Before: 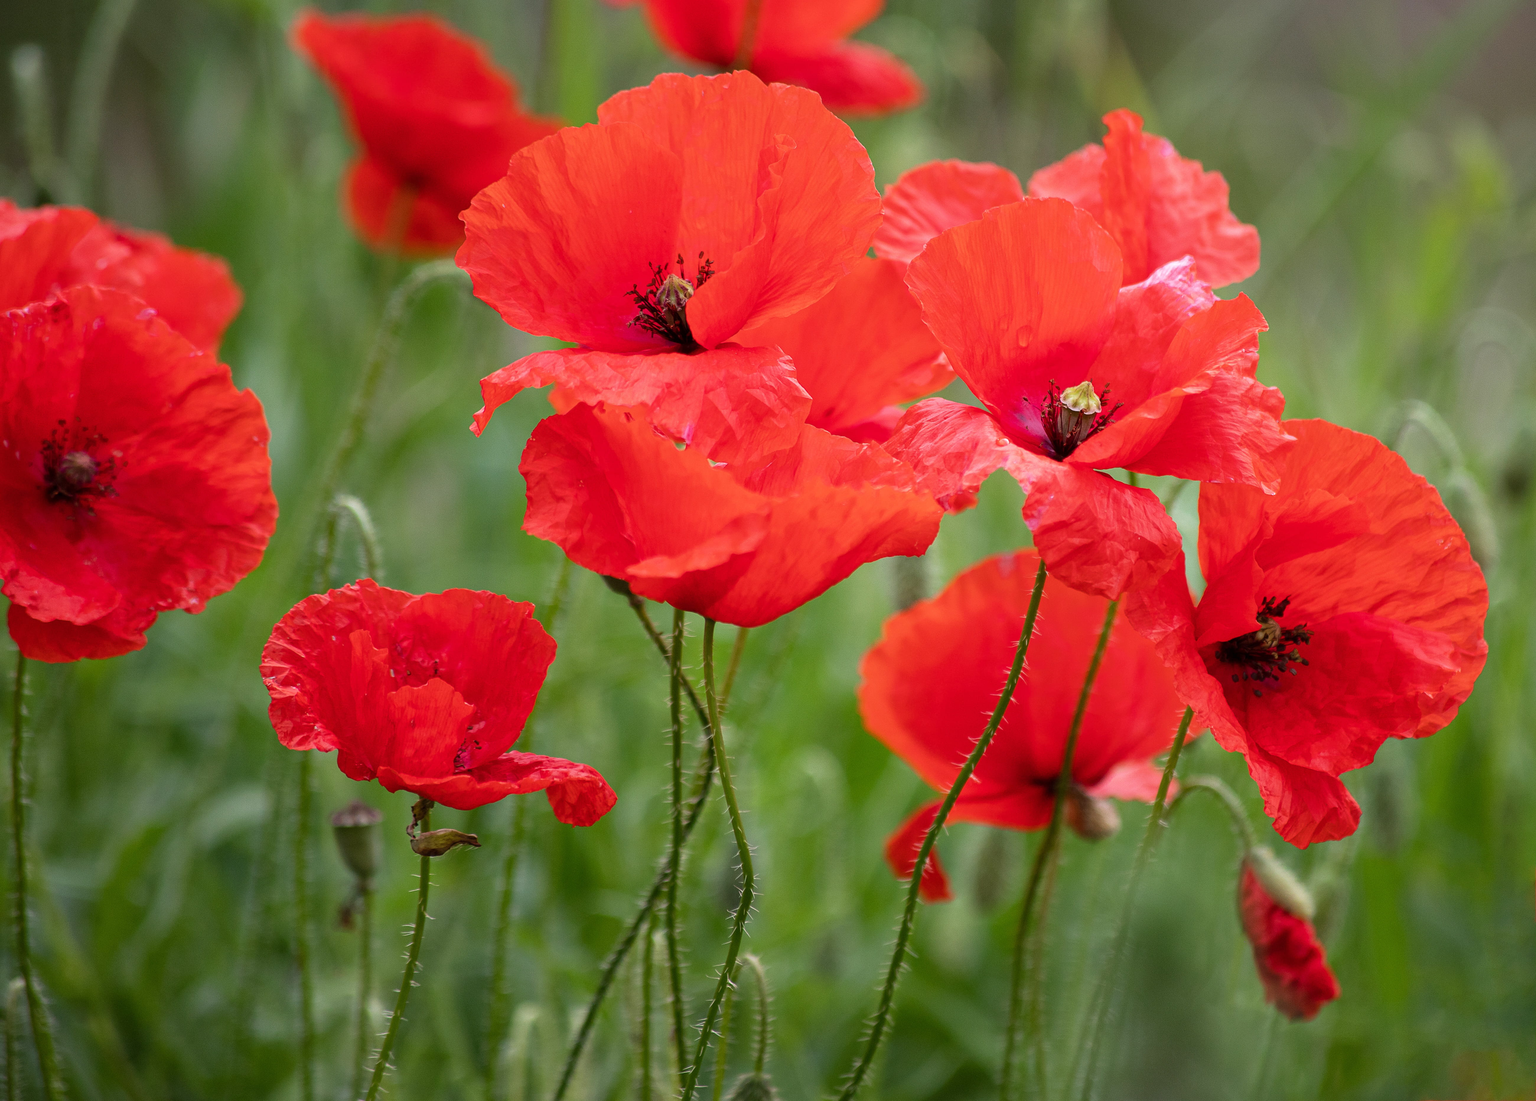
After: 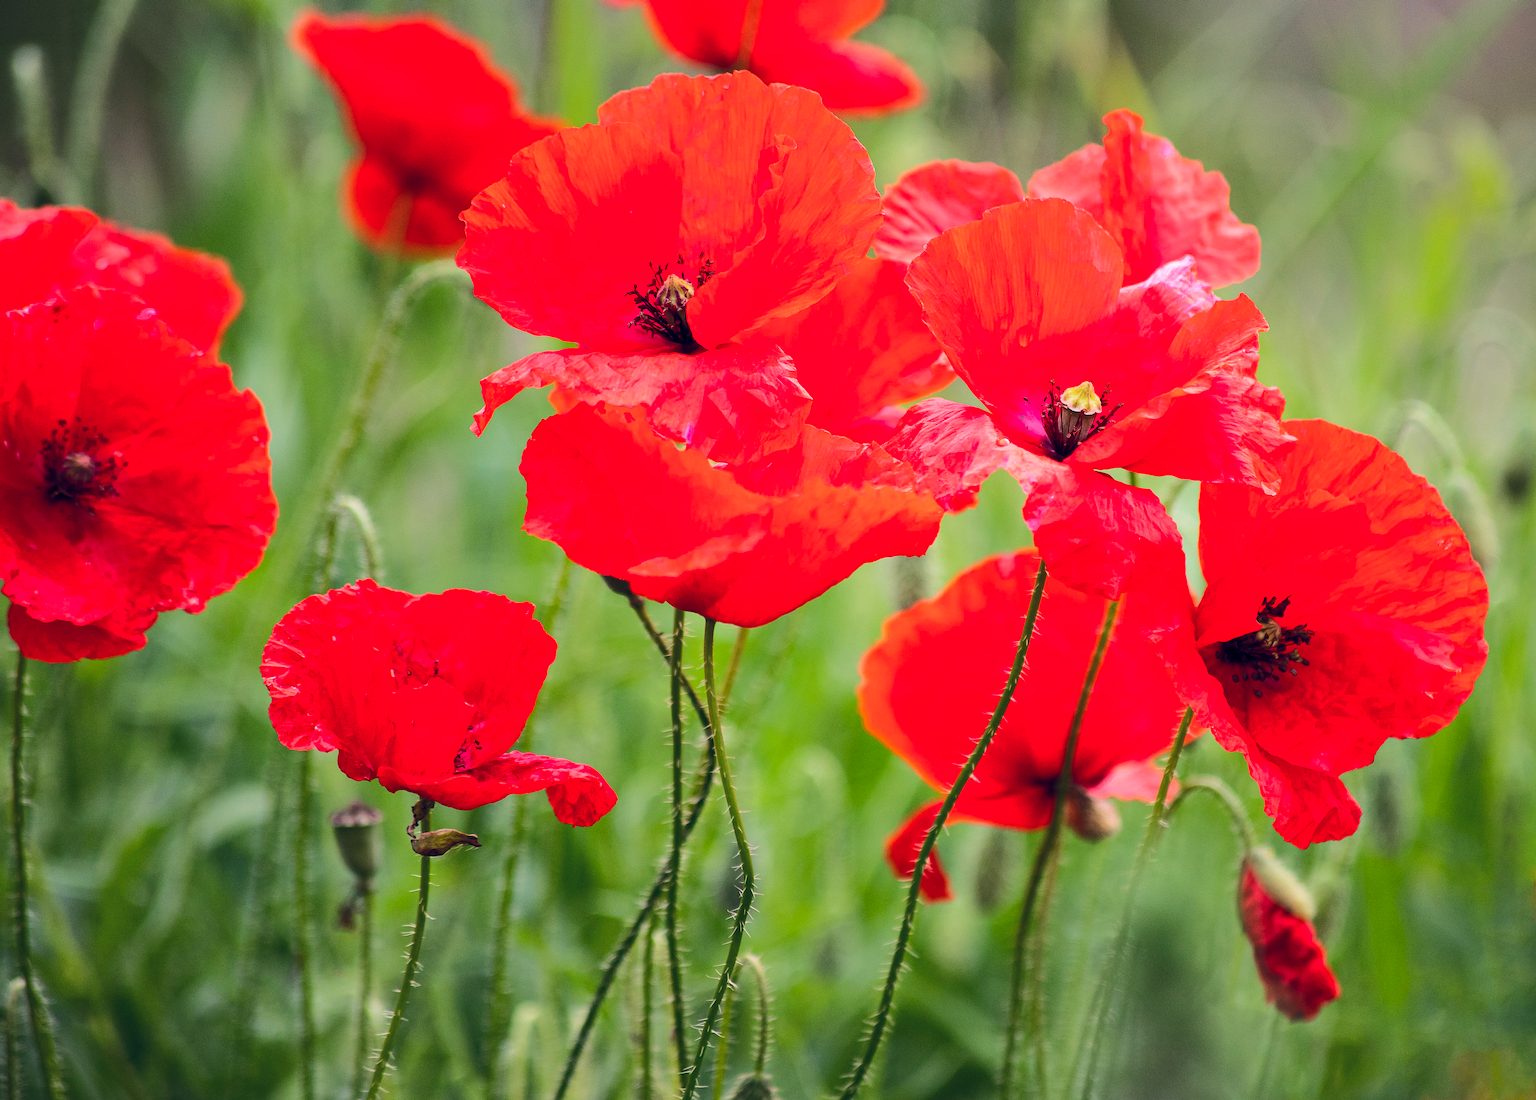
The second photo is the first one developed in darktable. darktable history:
color balance rgb: shadows lift › hue 87.51°, highlights gain › chroma 1.35%, highlights gain › hue 55.1°, global offset › chroma 0.13%, global offset › hue 253.66°, perceptual saturation grading › global saturation 16.38%
rgb curve: curves: ch0 [(0, 0) (0.284, 0.292) (0.505, 0.644) (1, 1)], compensate middle gray true
